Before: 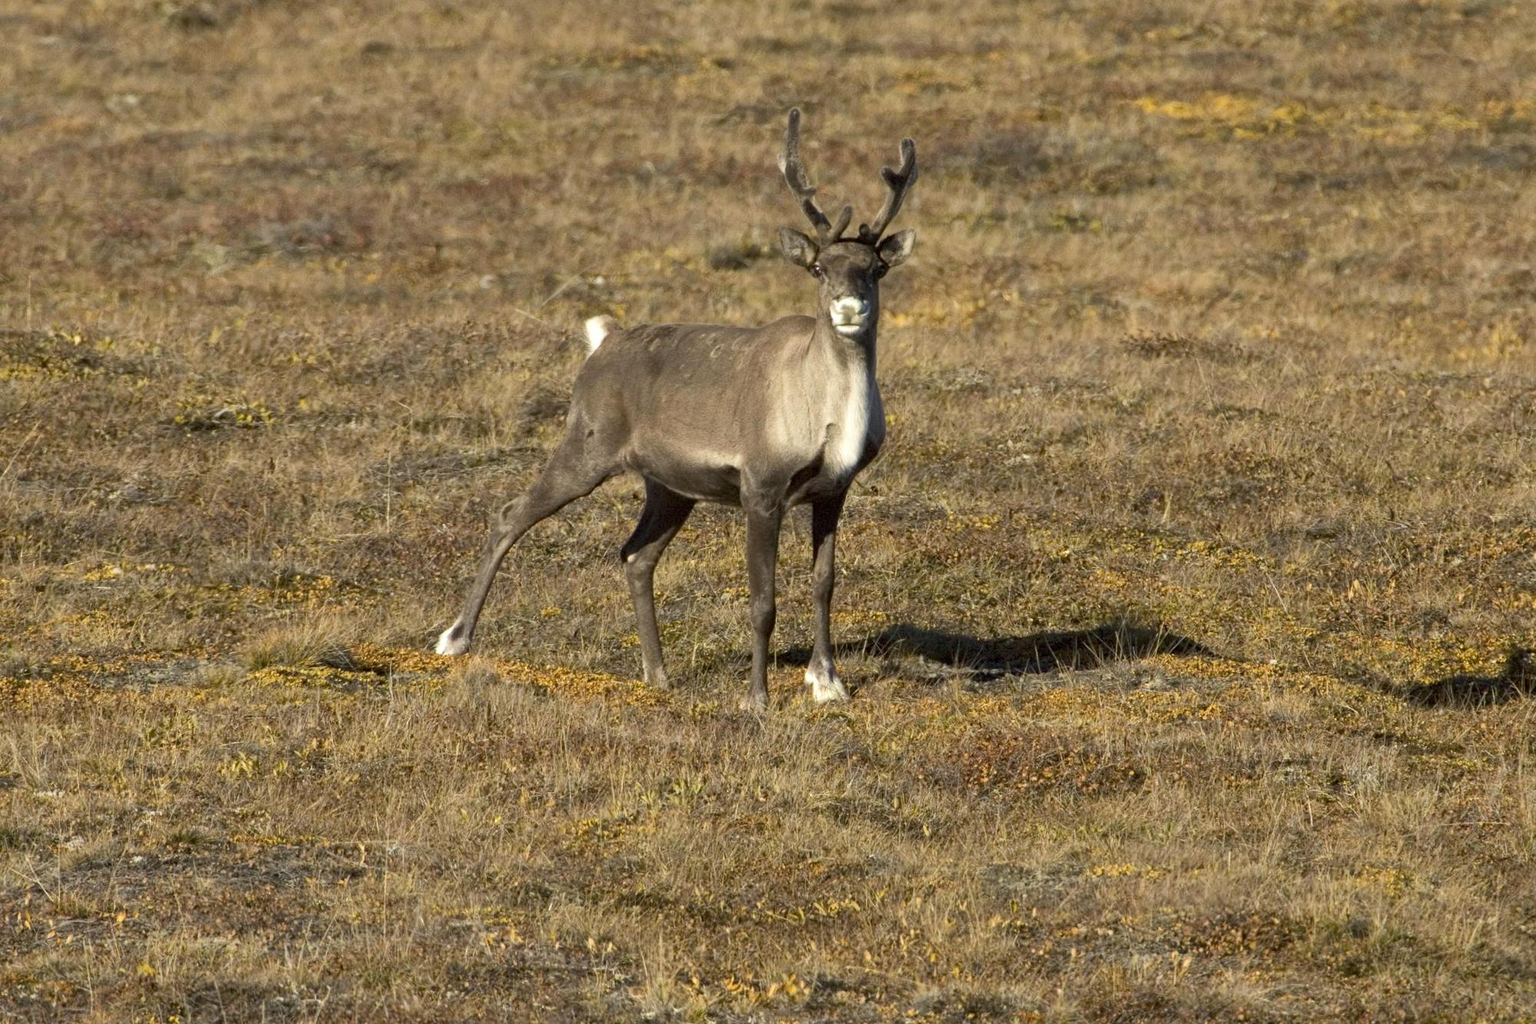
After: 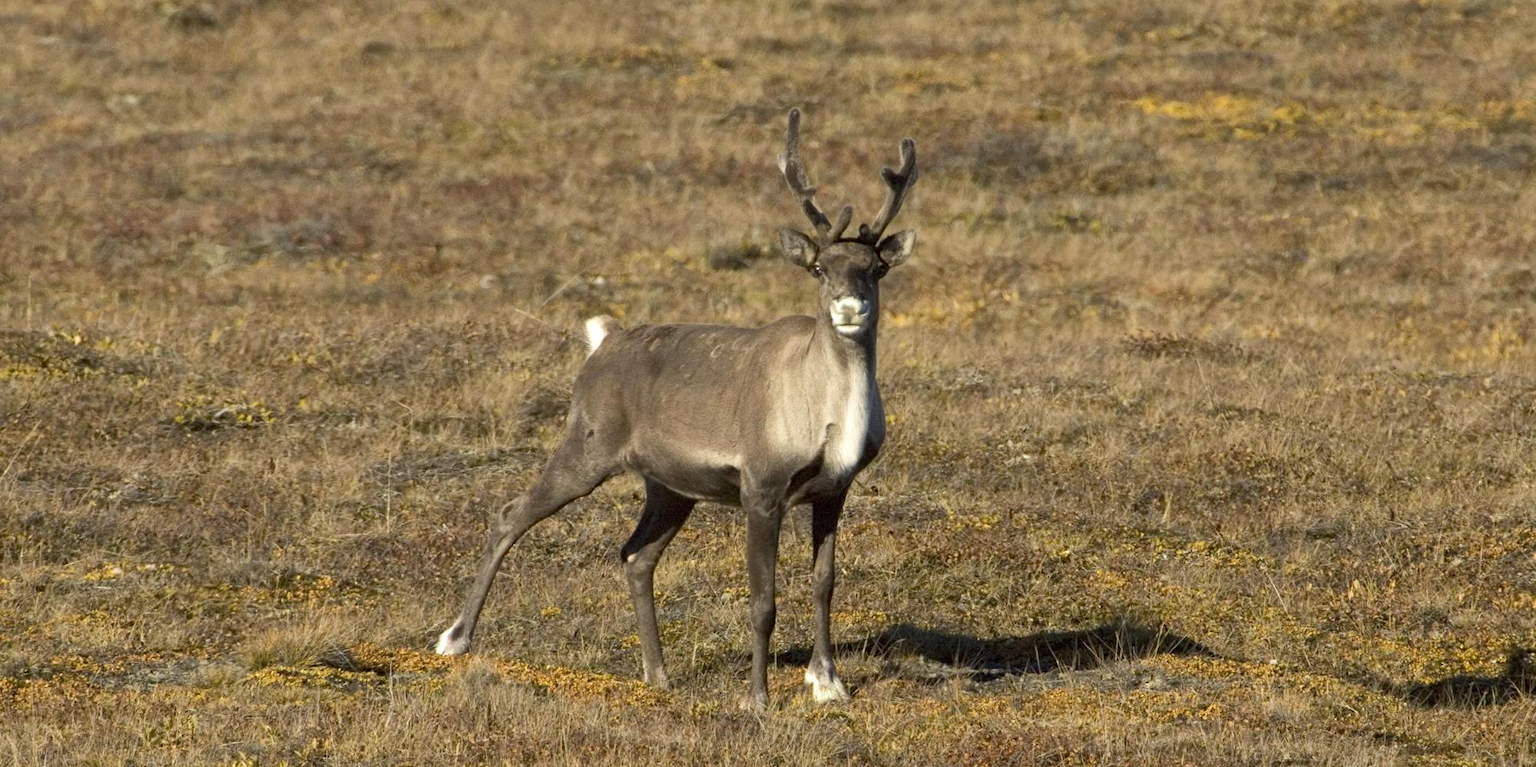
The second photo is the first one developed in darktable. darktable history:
crop: bottom 24.986%
